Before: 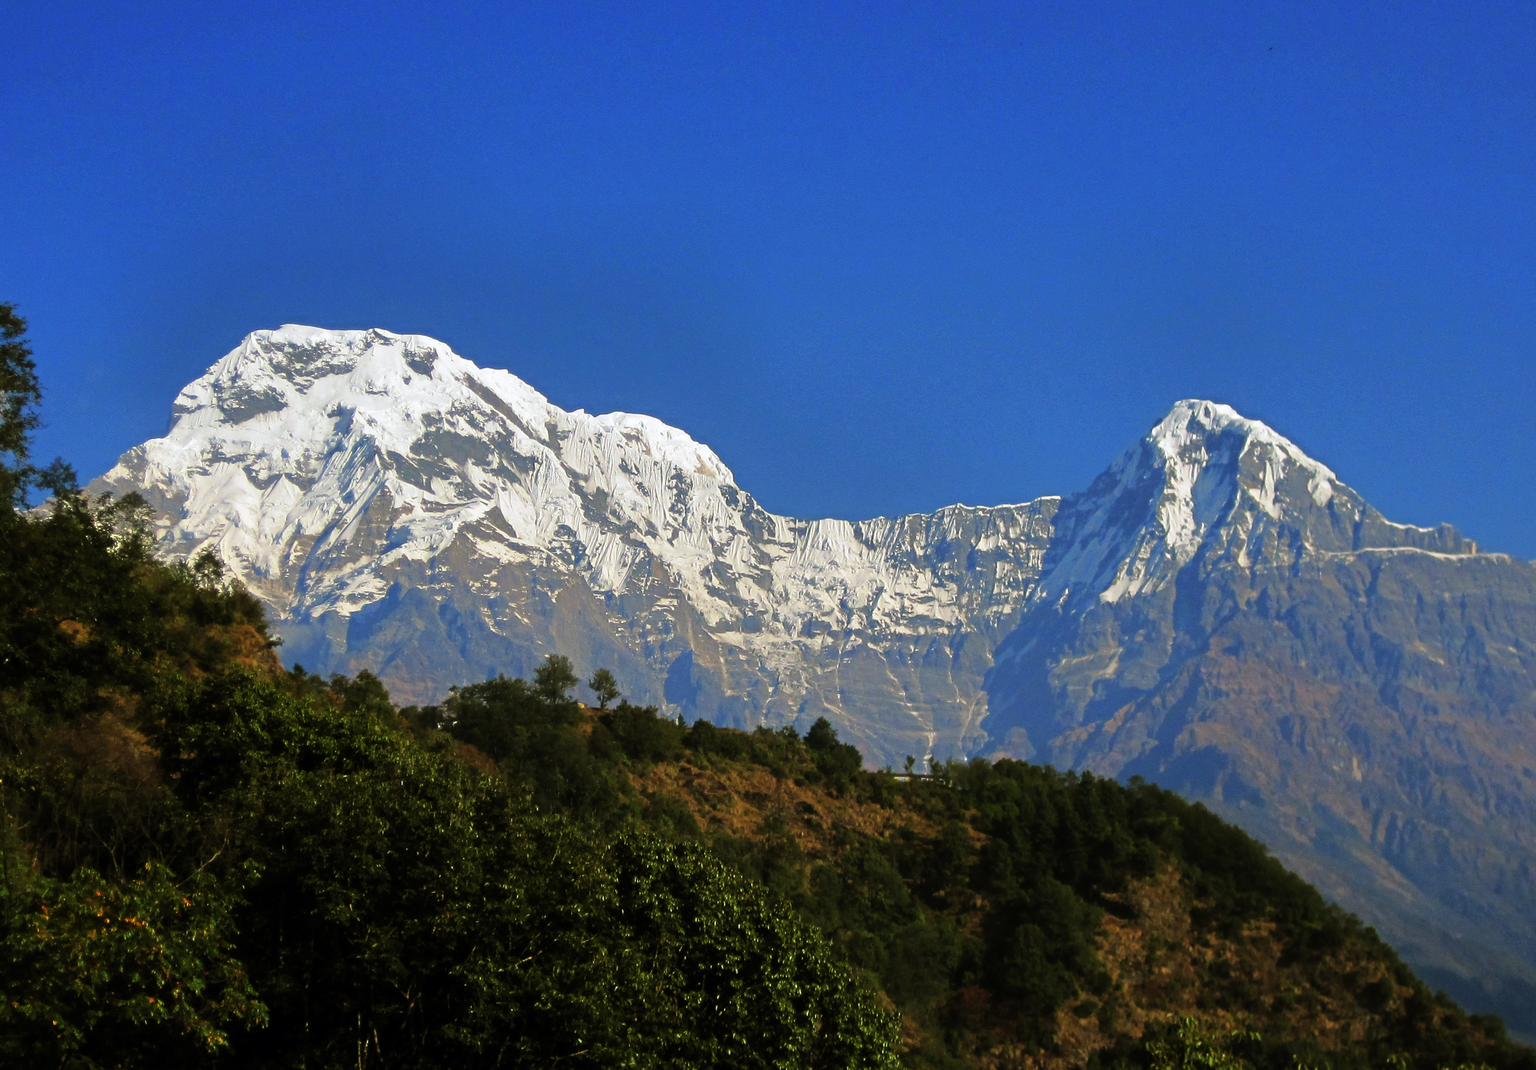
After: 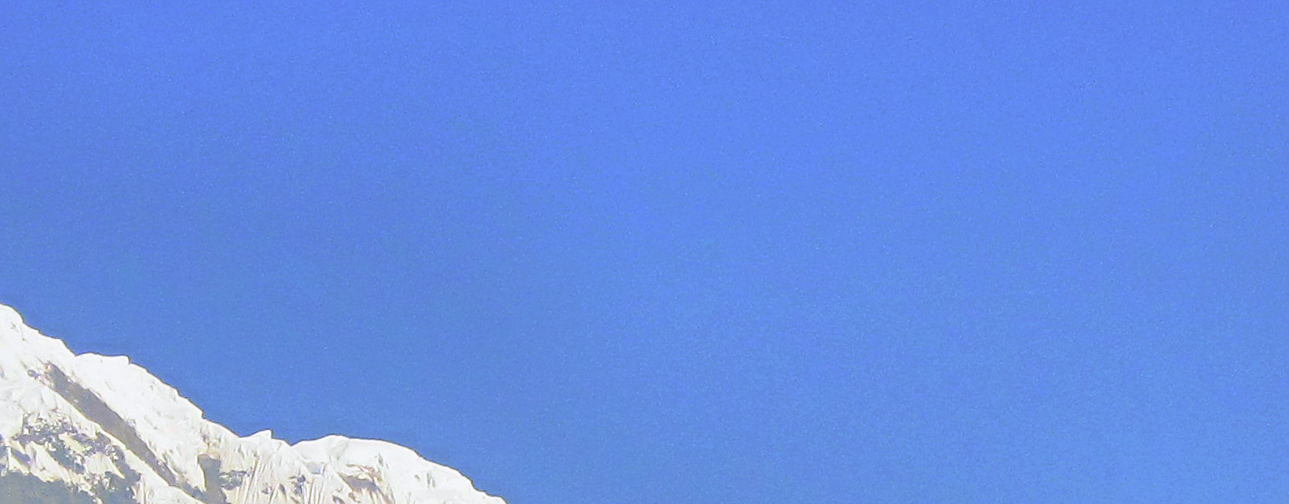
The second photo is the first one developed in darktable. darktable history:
crop: left 28.64%, top 16.832%, right 26.637%, bottom 58.055%
global tonemap: drago (0.7, 100)
sharpen: amount 0.2
